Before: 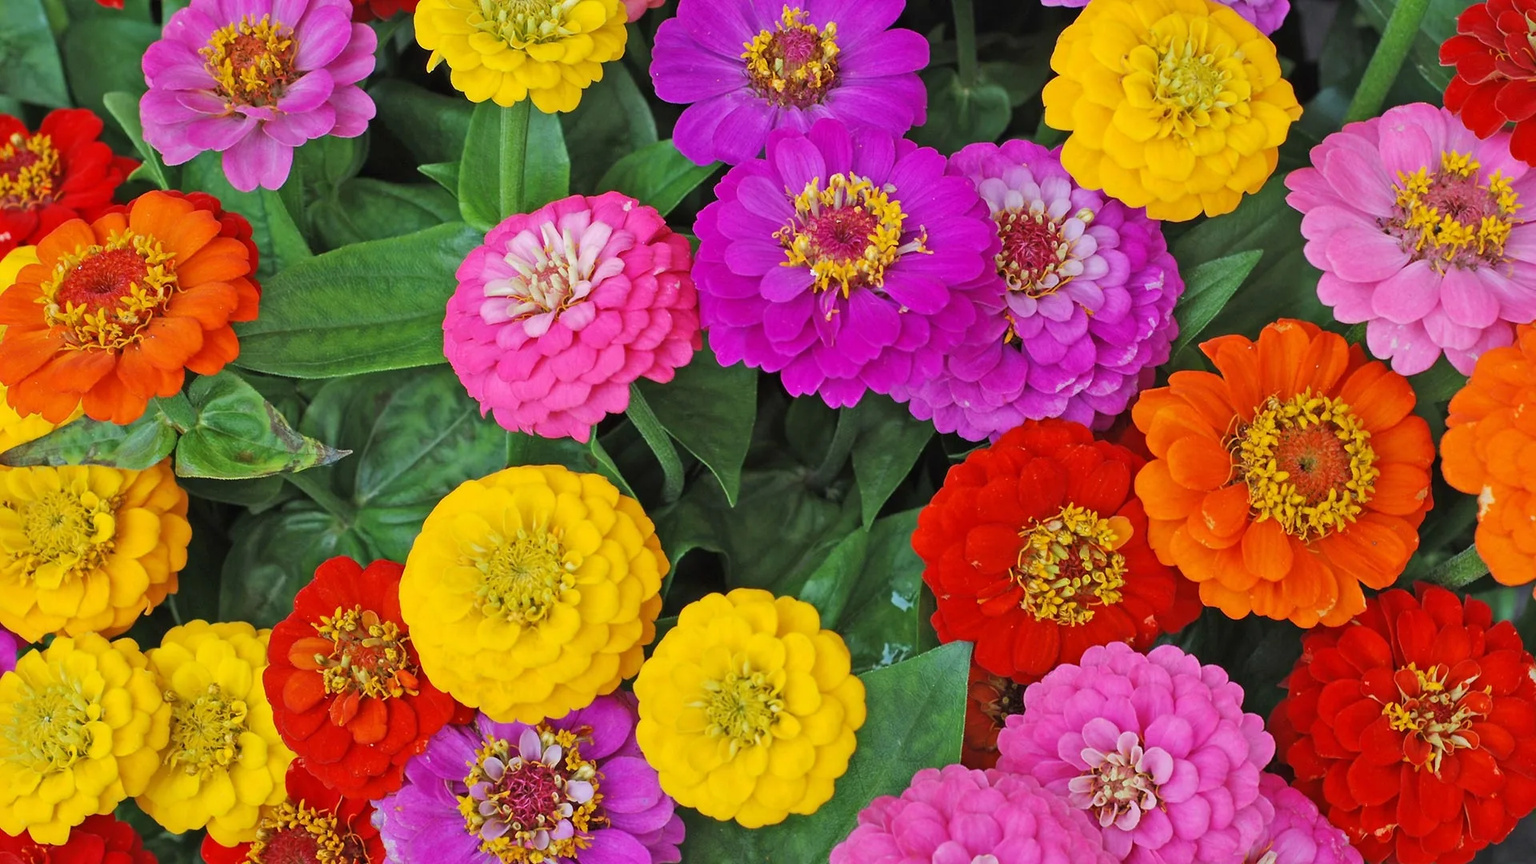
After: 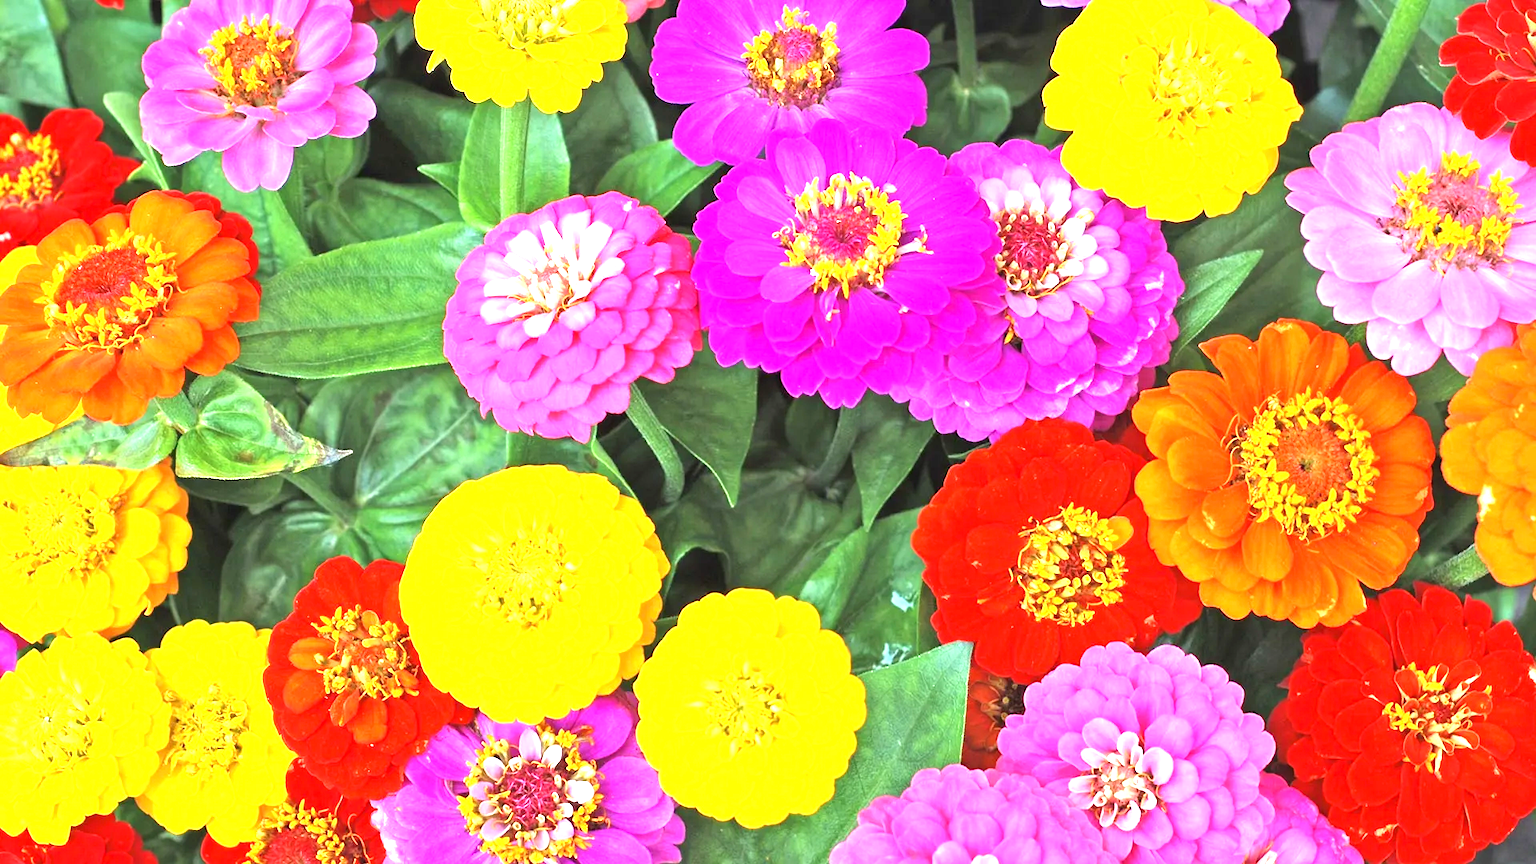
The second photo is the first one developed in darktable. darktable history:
exposure: black level correction 0, exposure 1.751 EV, compensate highlight preservation false
